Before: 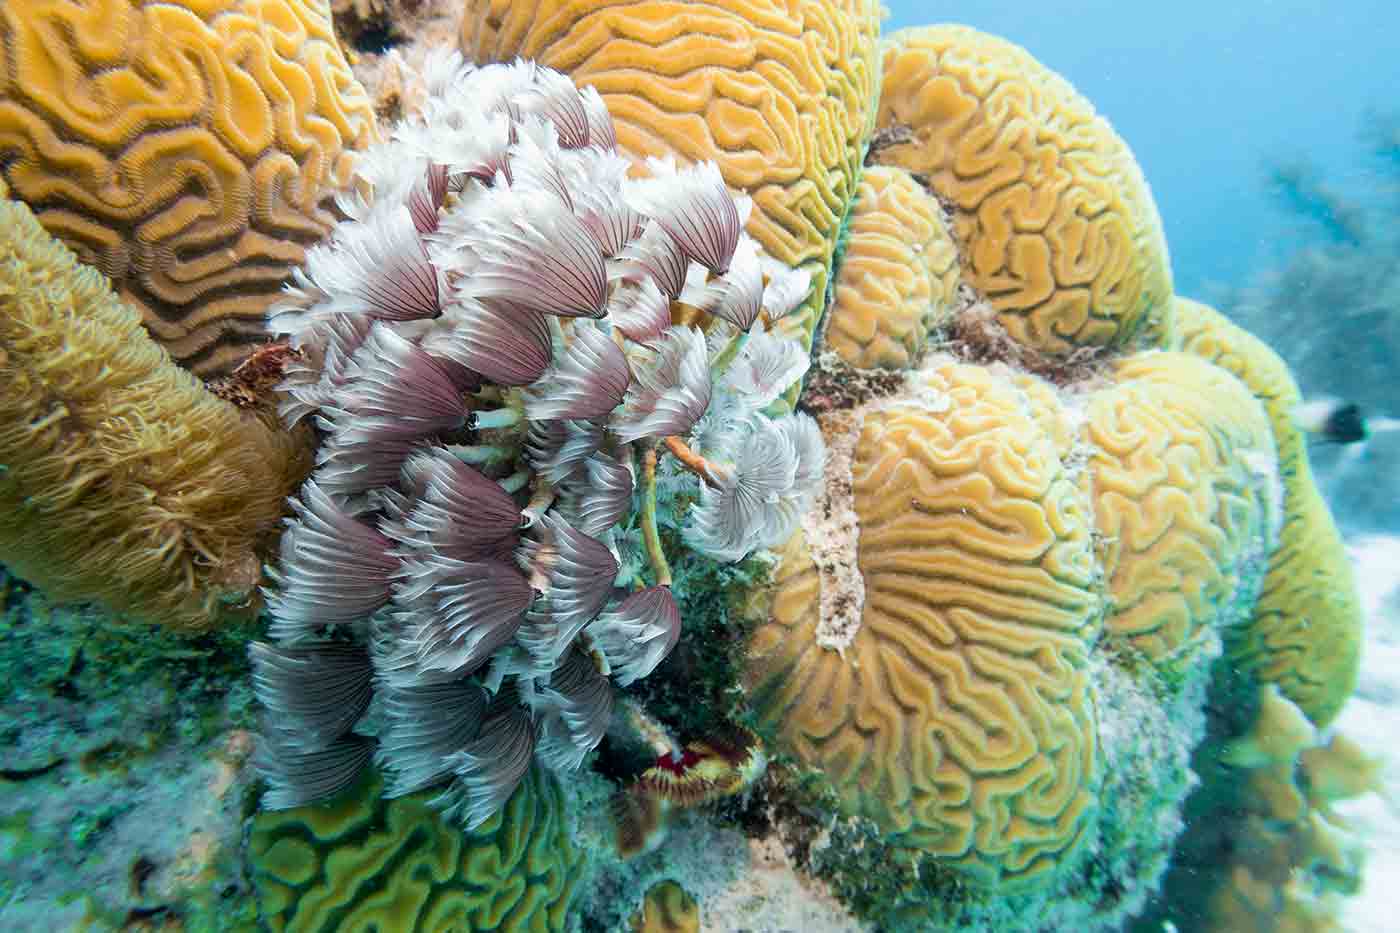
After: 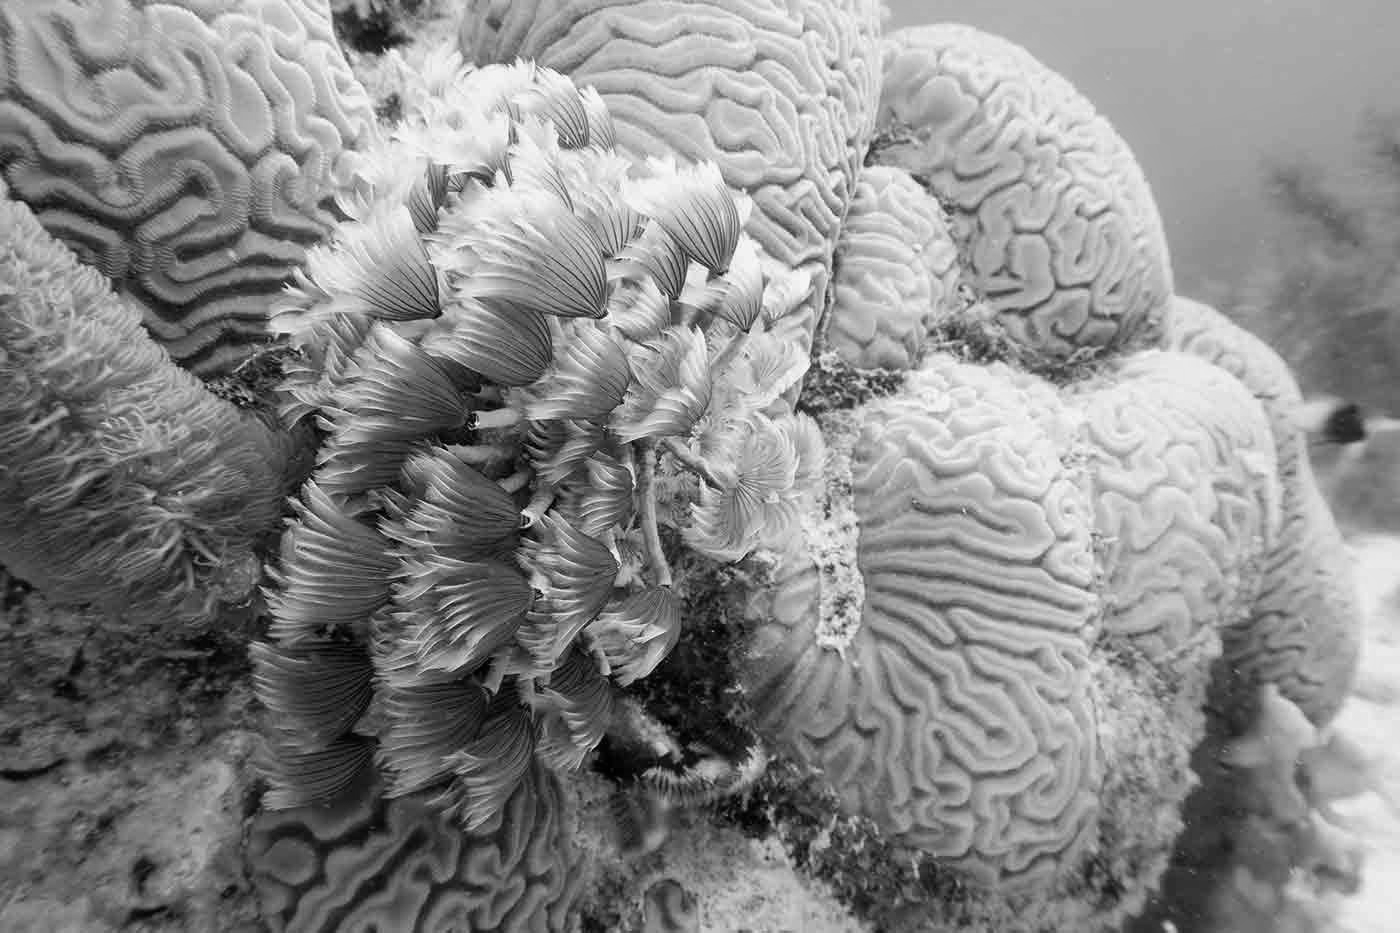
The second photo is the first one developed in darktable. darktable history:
velvia: on, module defaults
monochrome: a -6.99, b 35.61, size 1.4
